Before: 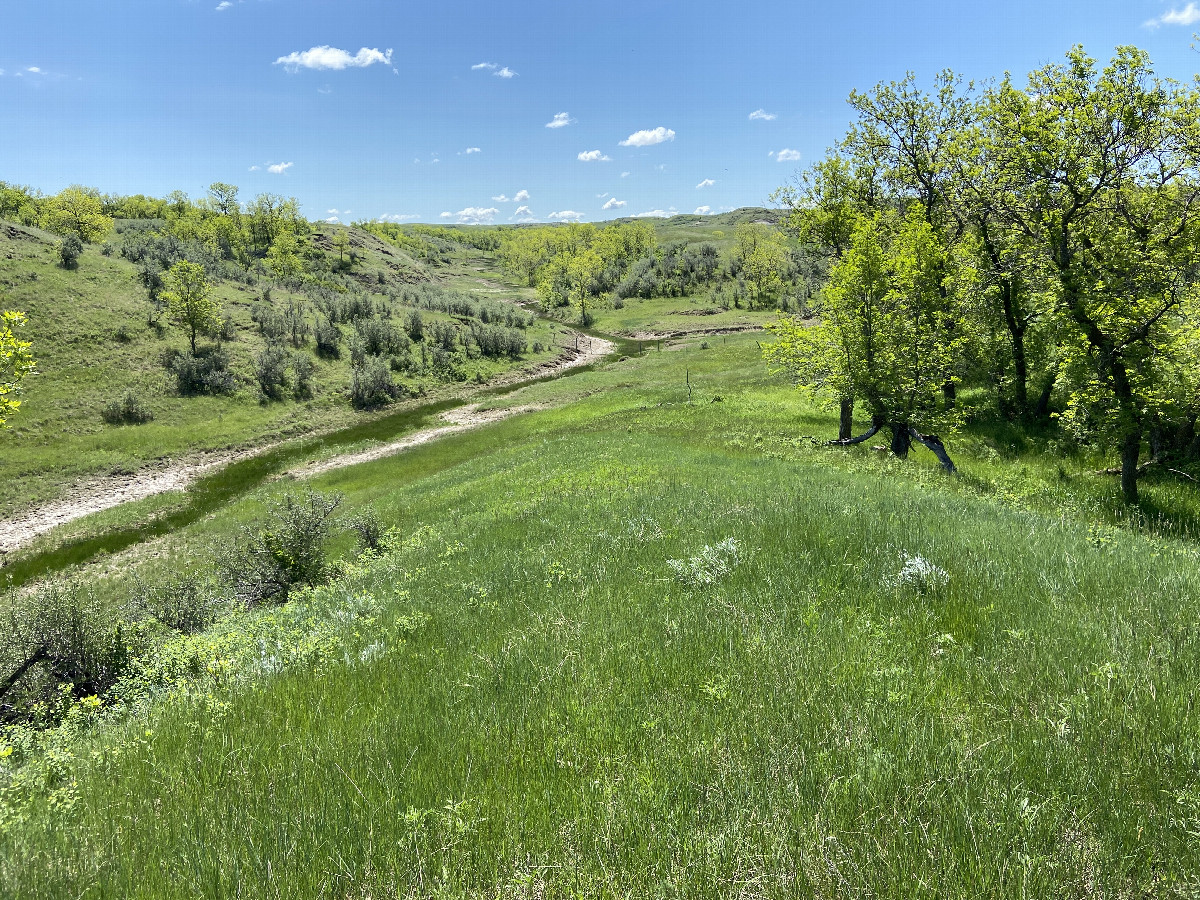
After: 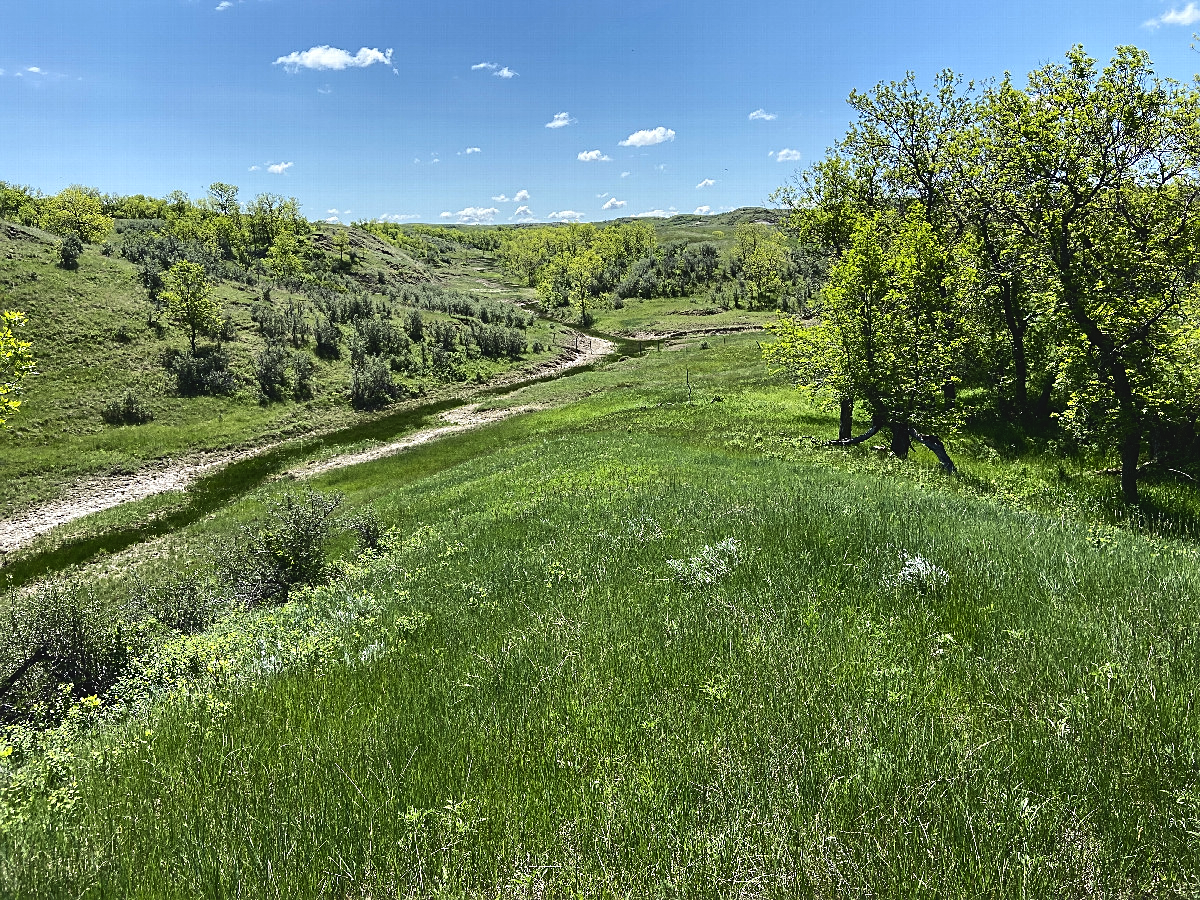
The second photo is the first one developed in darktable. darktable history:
sharpen: on, module defaults
exposure: black level correction -0.029, compensate highlight preservation false
contrast brightness saturation: contrast 0.189, brightness -0.225, saturation 0.118
